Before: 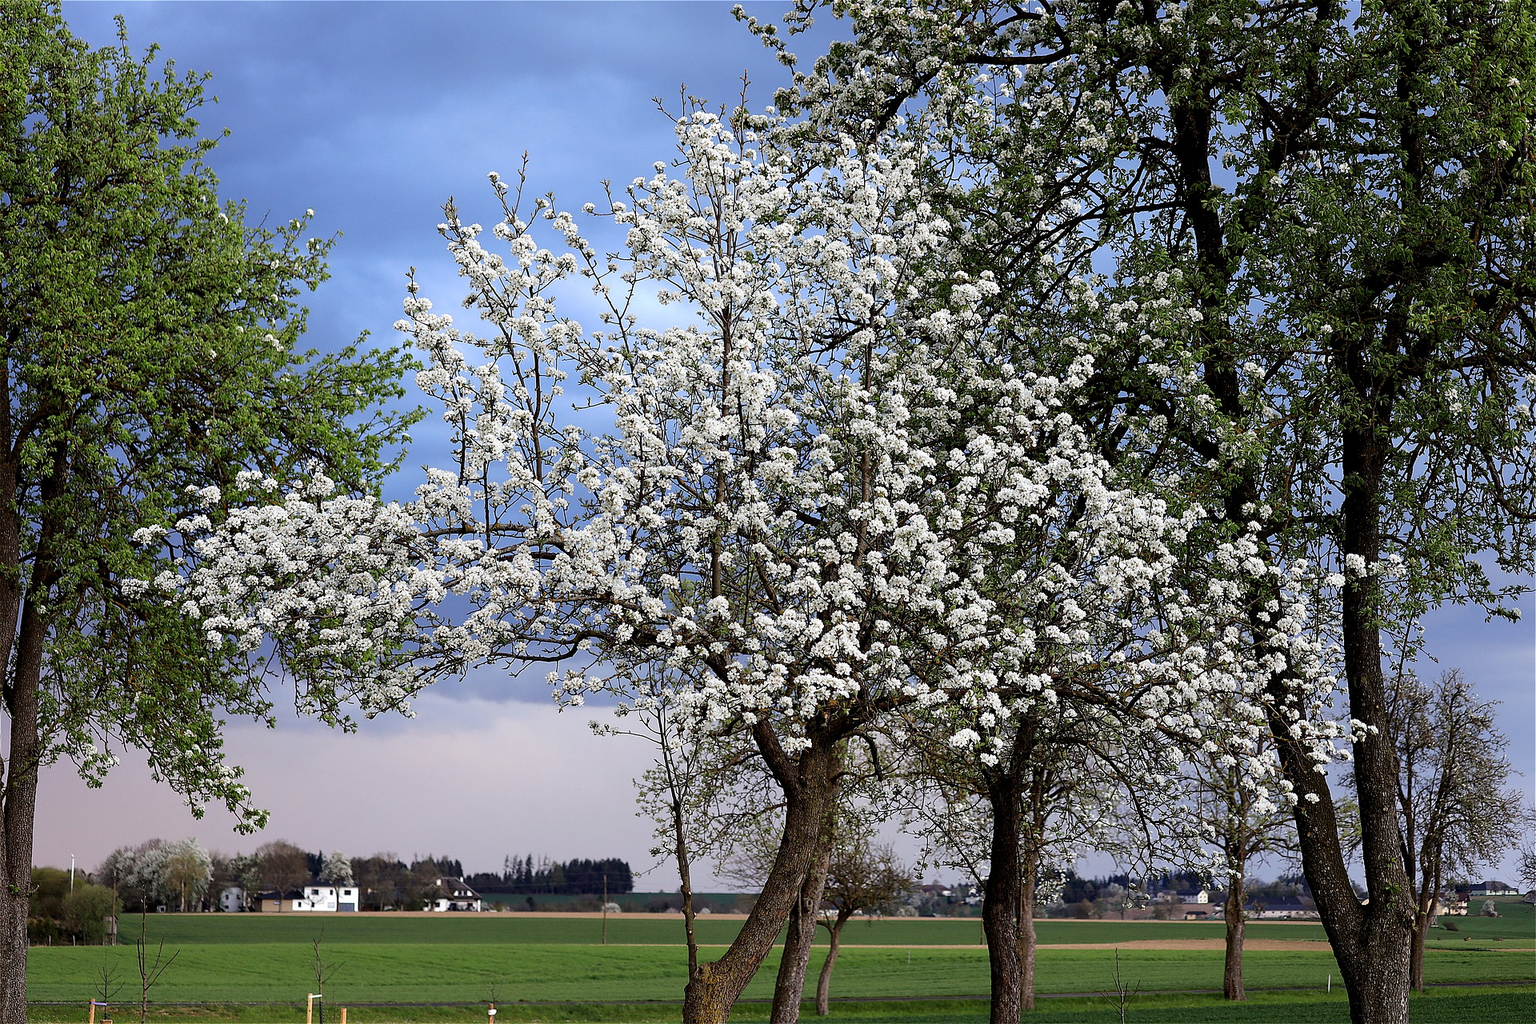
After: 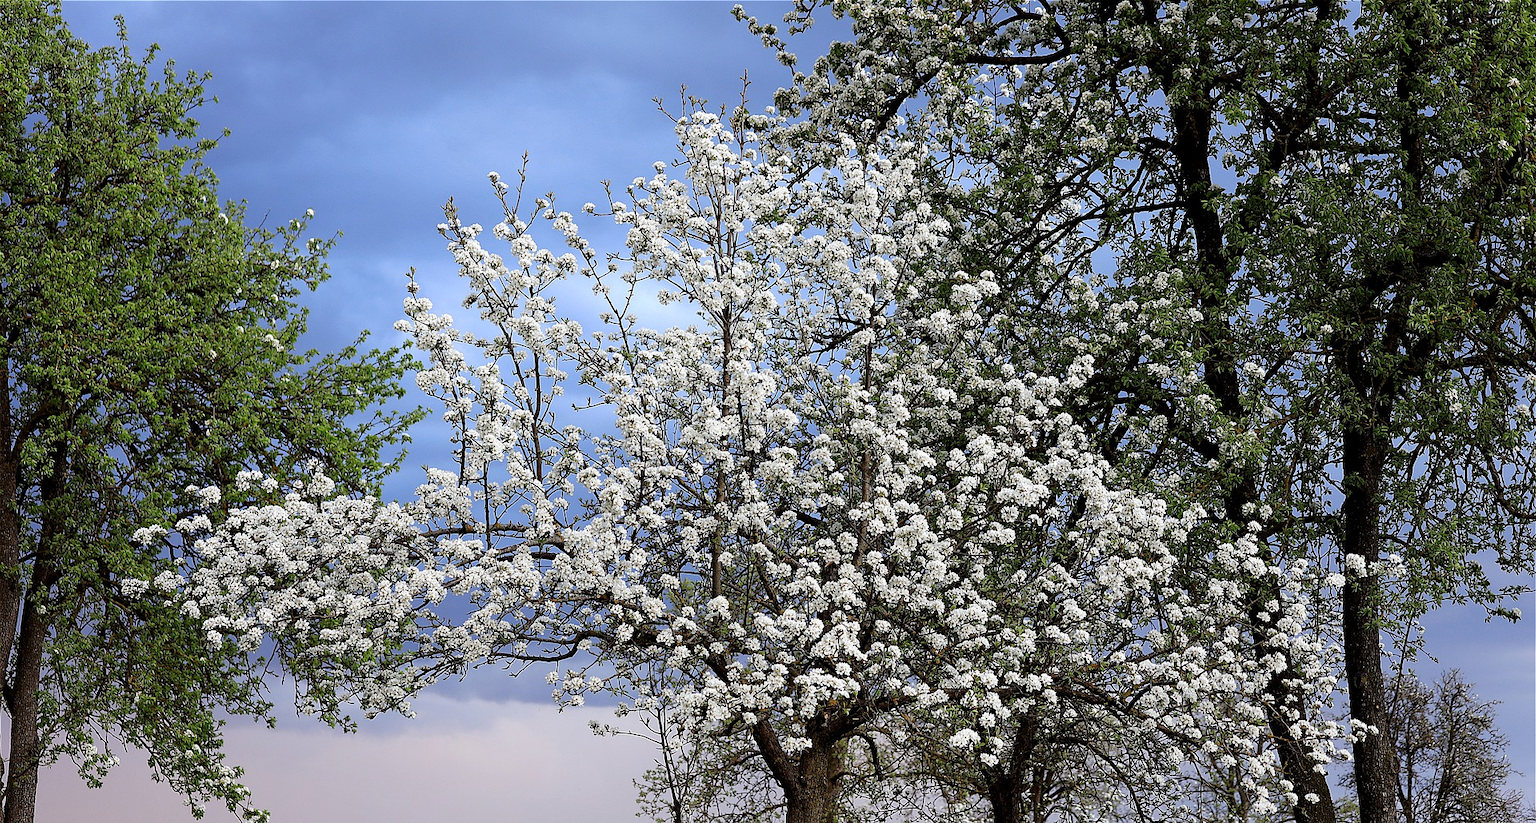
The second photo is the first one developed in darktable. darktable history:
crop: bottom 19.6%
